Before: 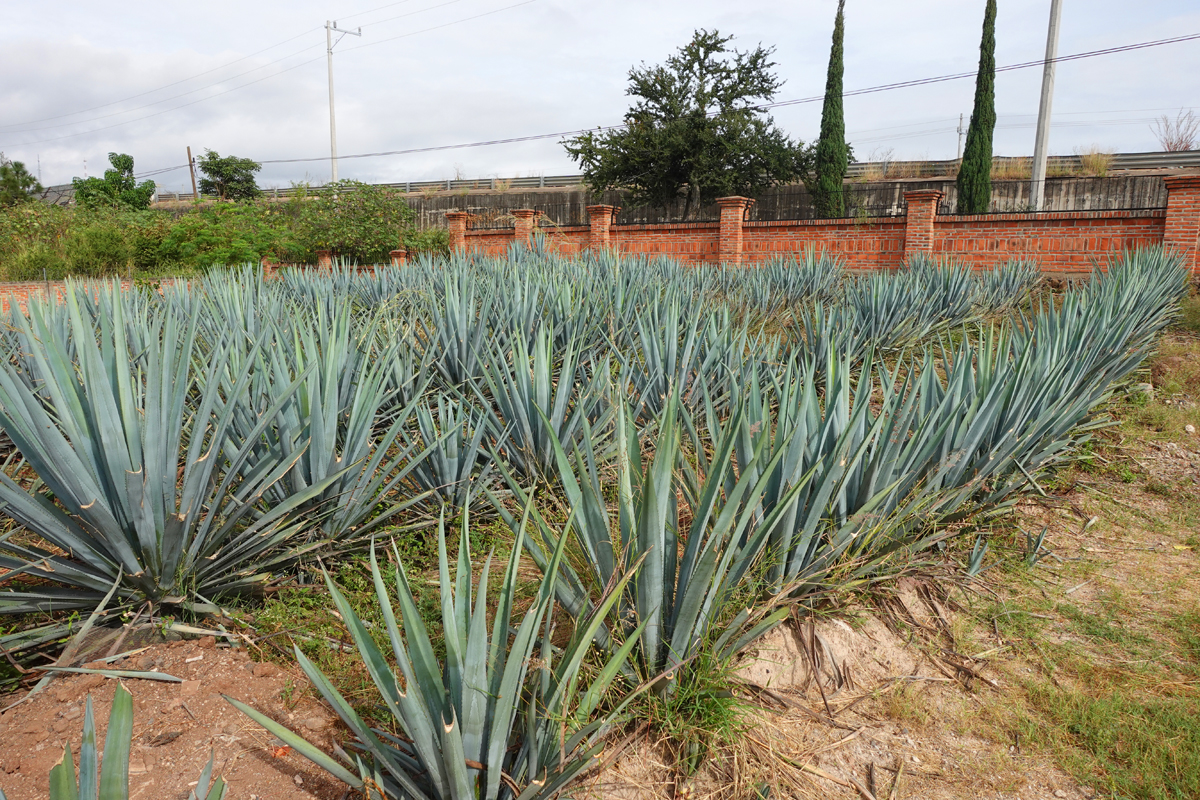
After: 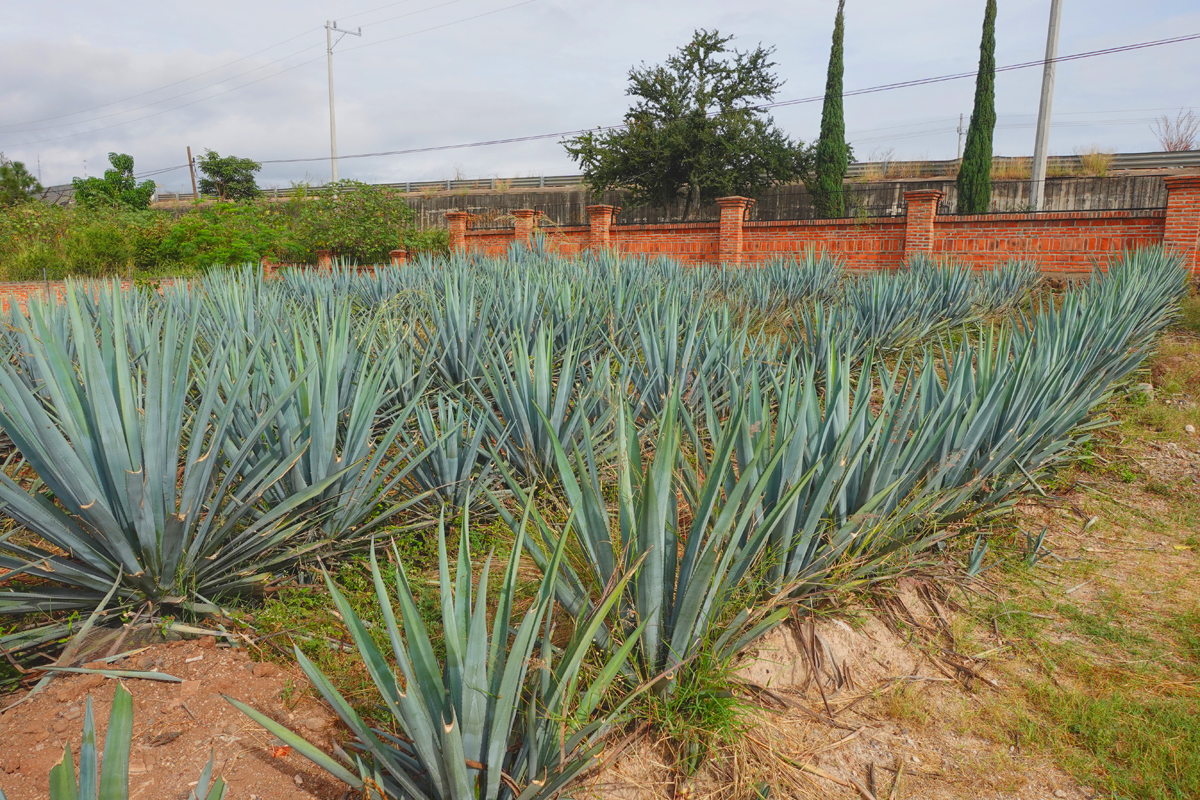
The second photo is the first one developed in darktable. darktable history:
local contrast: highlights 107%, shadows 99%, detail 120%, midtone range 0.2
contrast brightness saturation: contrast -0.204, saturation 0.187
